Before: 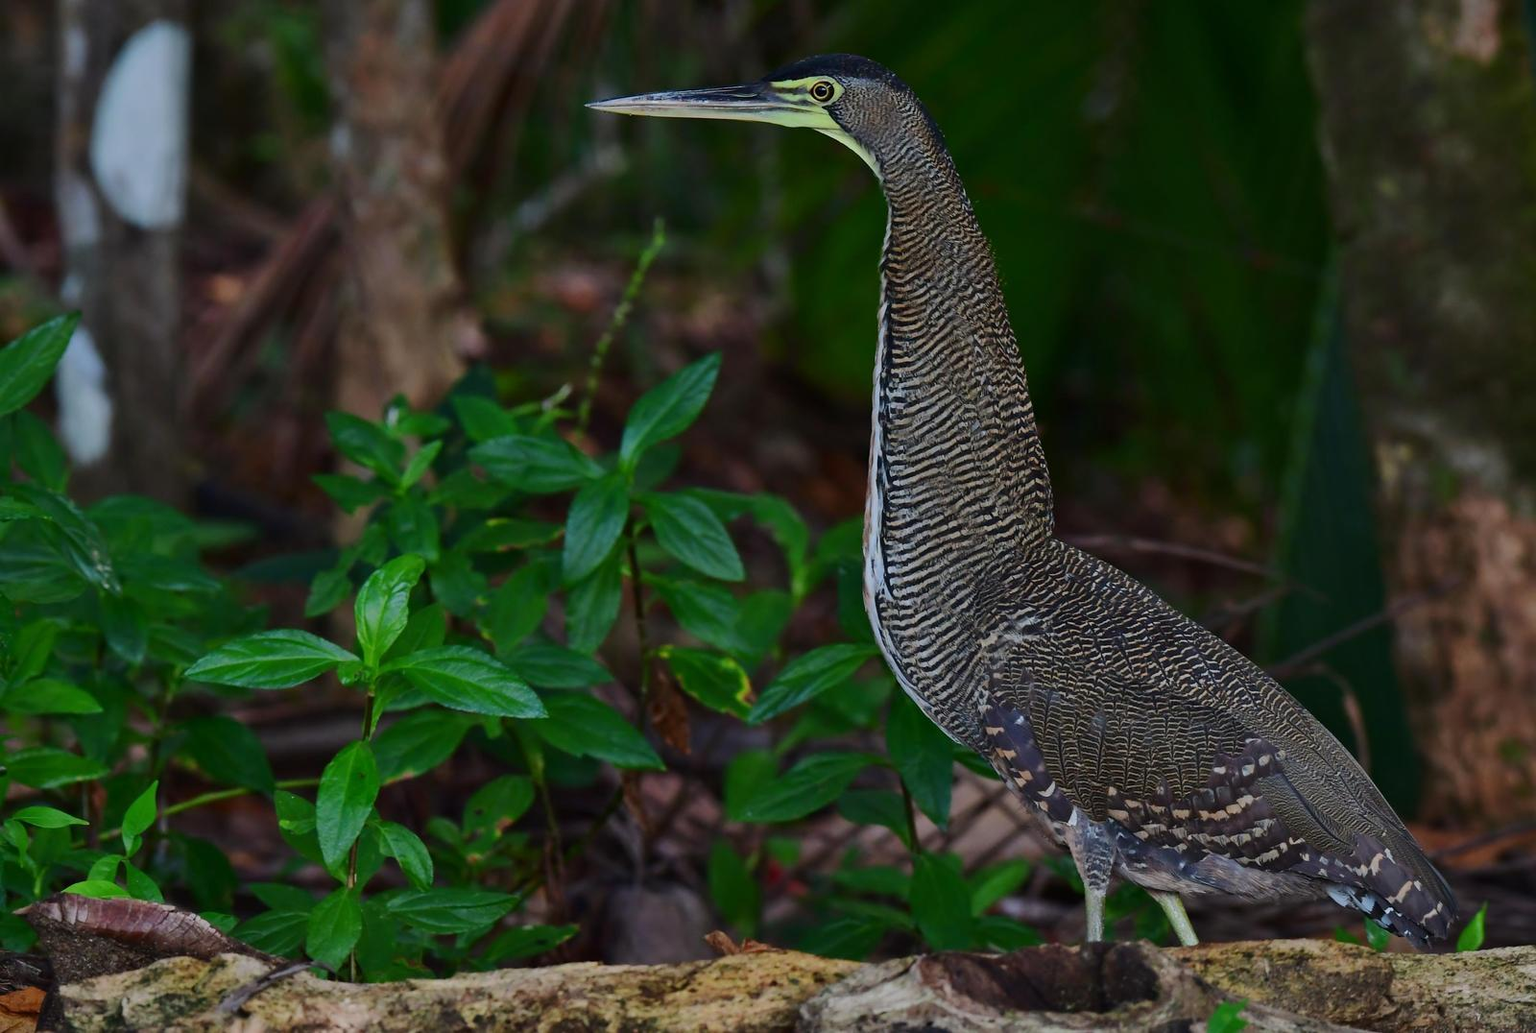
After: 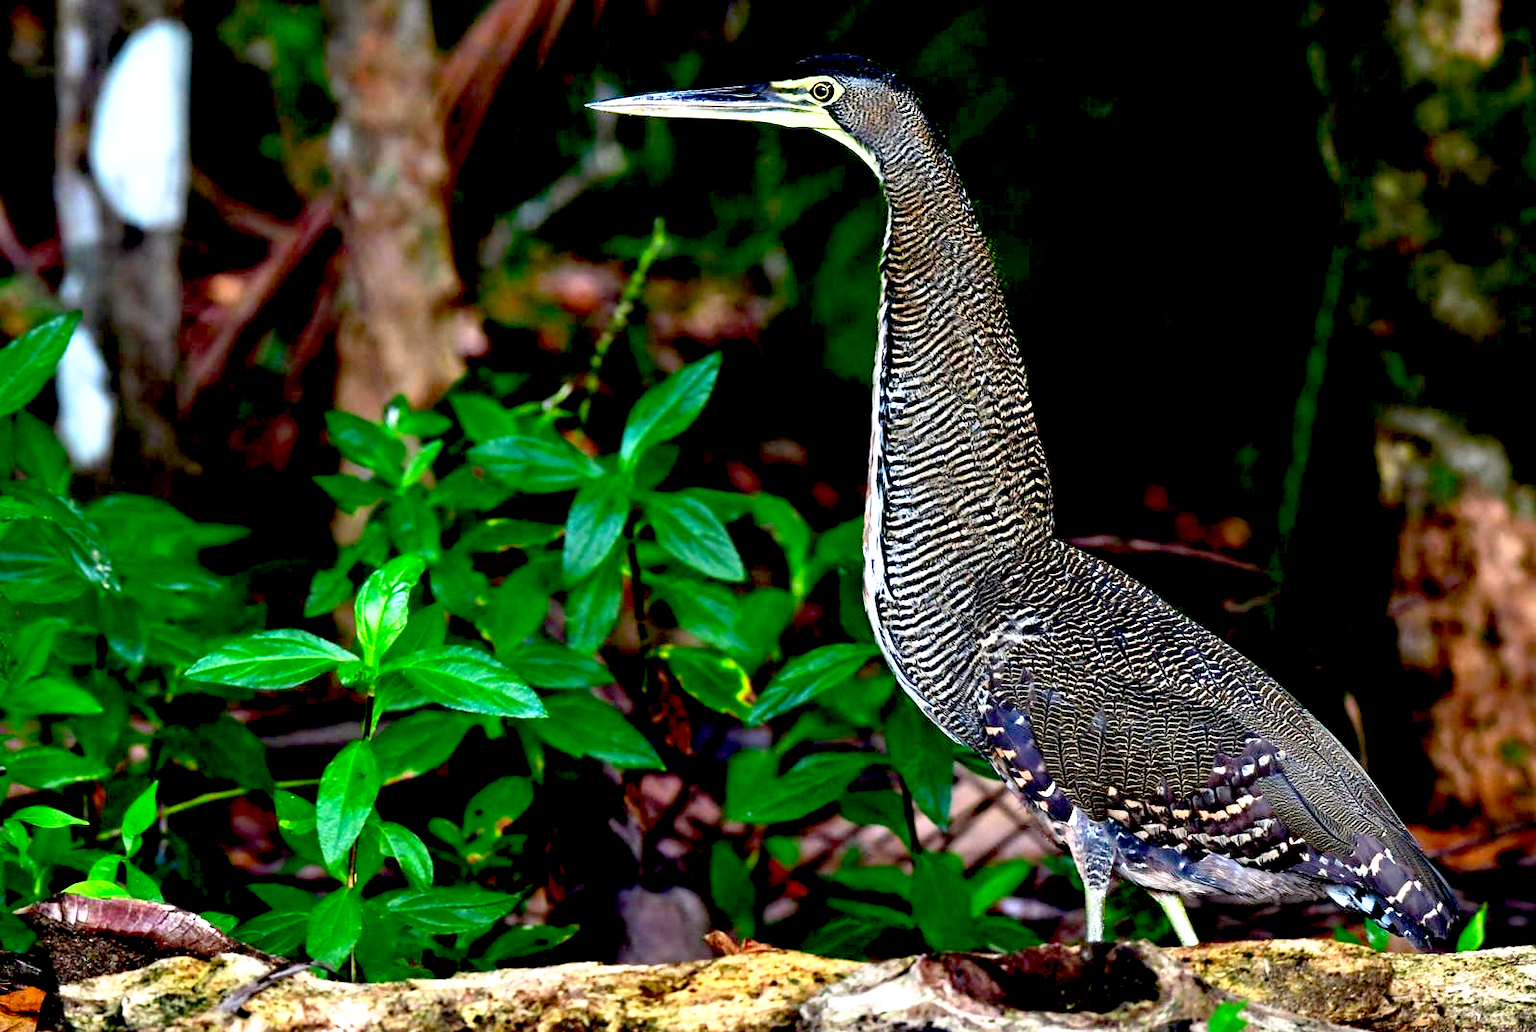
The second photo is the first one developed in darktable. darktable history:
exposure: black level correction 0.016, exposure 1.774 EV, compensate highlight preservation false
base curve: curves: ch0 [(0.017, 0) (0.425, 0.441) (0.844, 0.933) (1, 1)], preserve colors none
